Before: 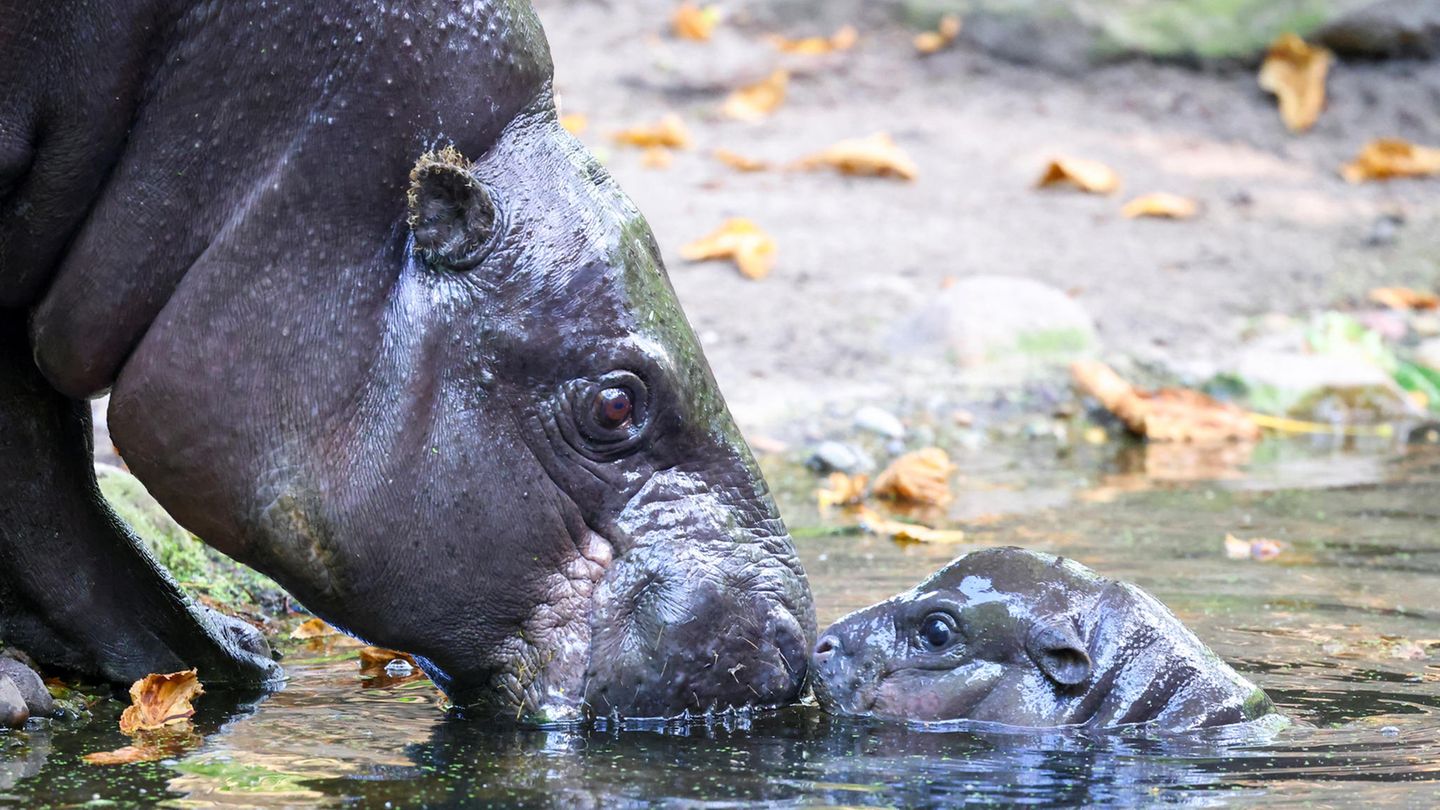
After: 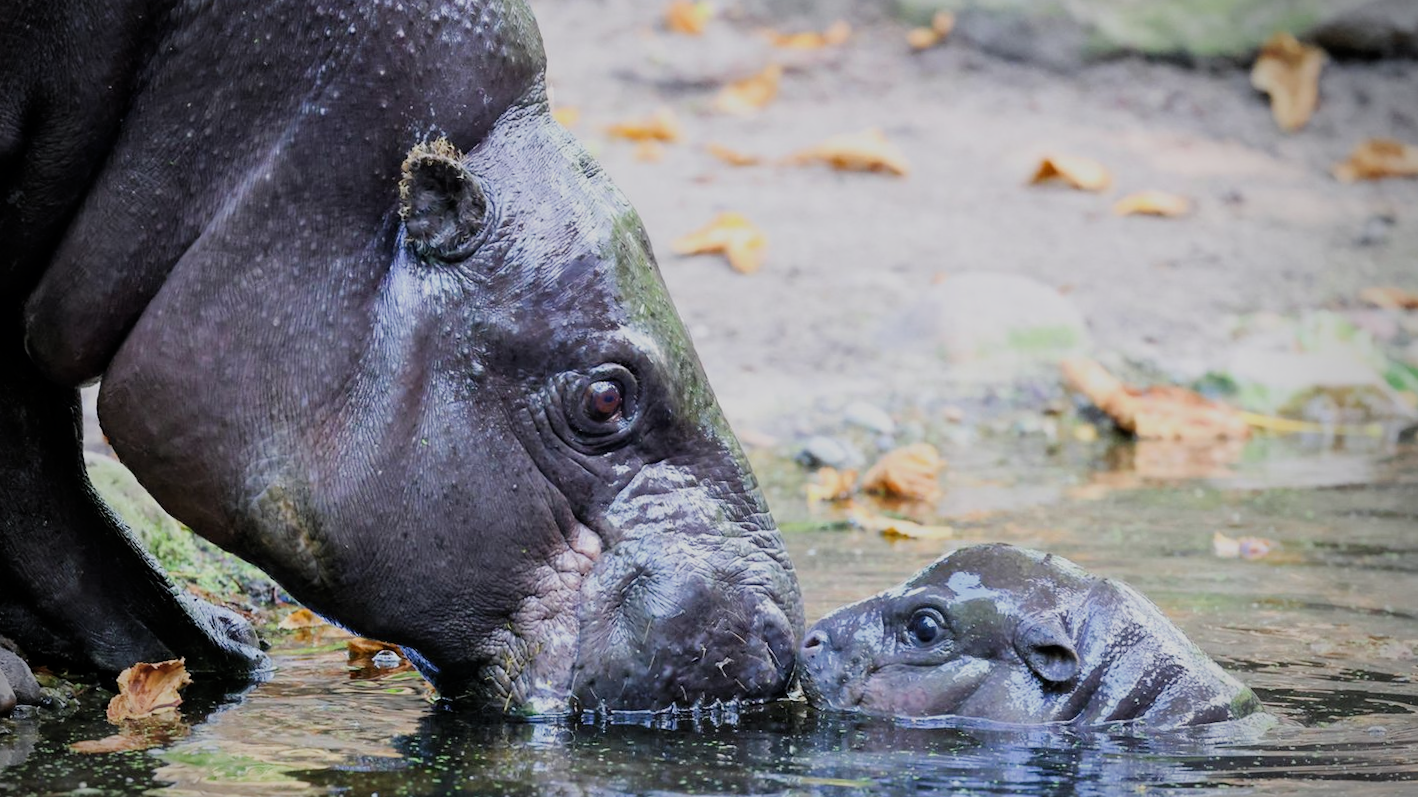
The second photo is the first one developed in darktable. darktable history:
crop and rotate: angle -0.495°
filmic rgb: black relative exposure -7.65 EV, white relative exposure 4.56 EV, hardness 3.61
vignetting: fall-off start 75.55%, width/height ratio 1.089
